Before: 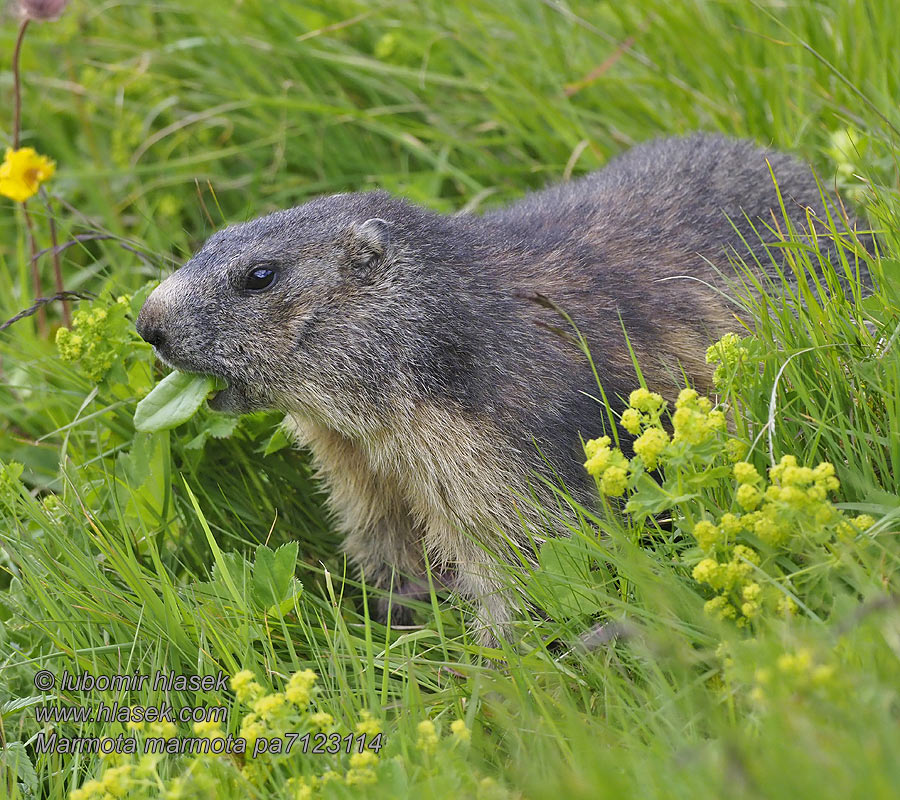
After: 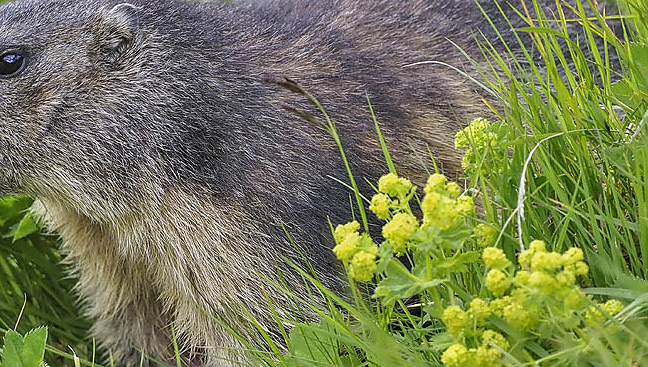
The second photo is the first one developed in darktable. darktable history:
crop and rotate: left 27.938%, top 27.046%, bottom 27.046%
sharpen: radius 0.969, amount 0.604
local contrast: on, module defaults
